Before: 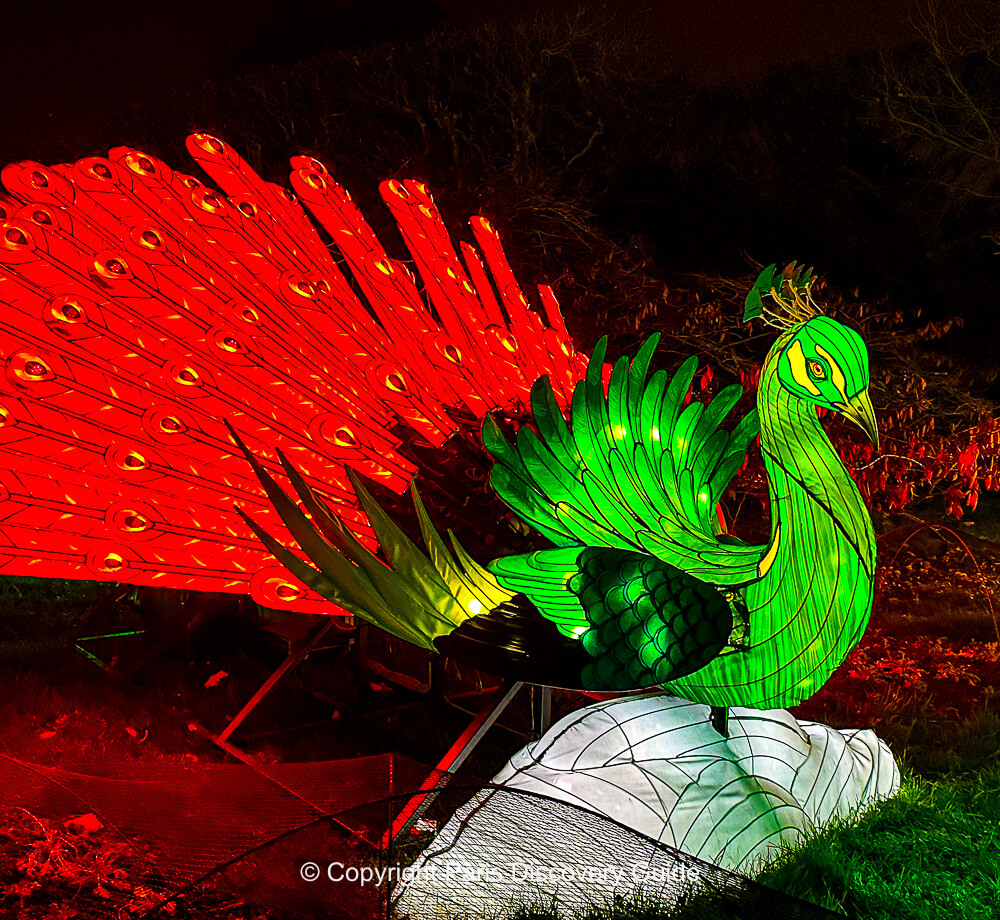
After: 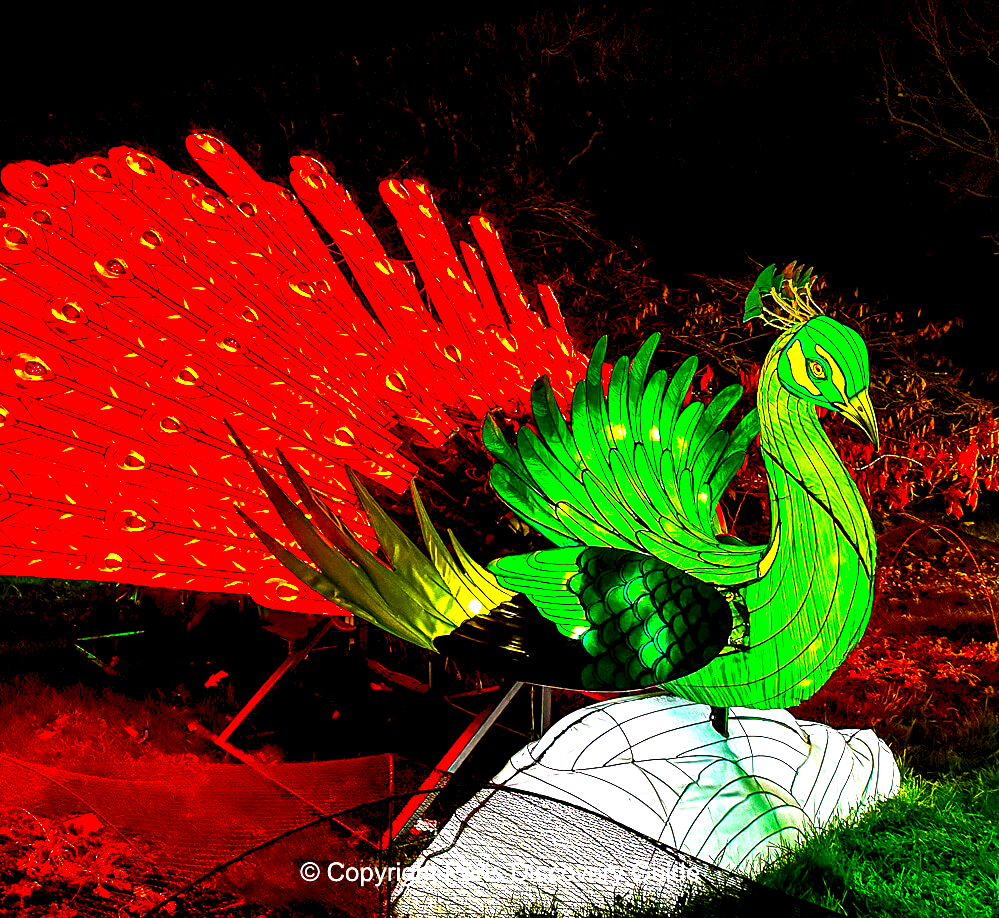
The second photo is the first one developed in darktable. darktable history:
exposure: black level correction 0.005, exposure 0.417 EV, compensate highlight preservation false
levels: levels [0, 0.374, 0.749]
crop: top 0.05%, bottom 0.098%
